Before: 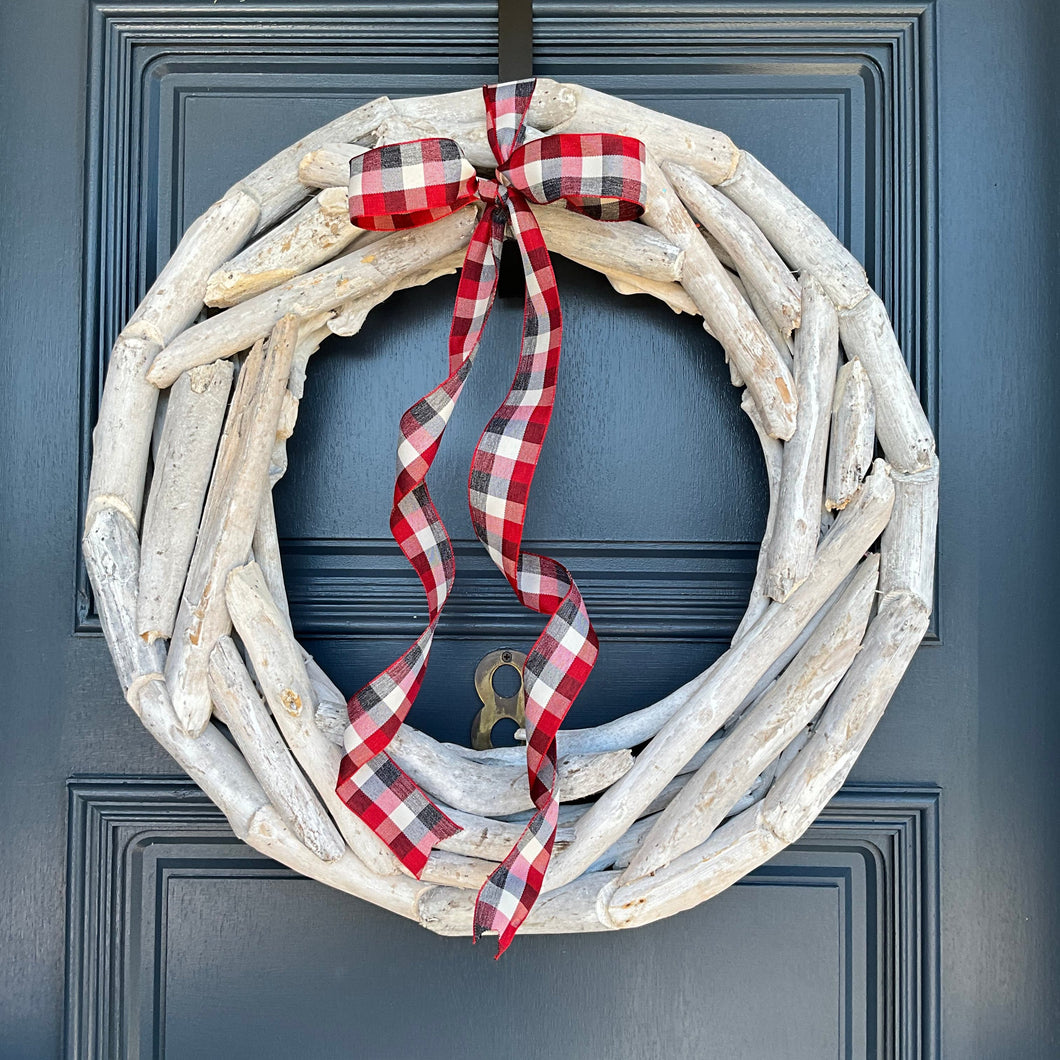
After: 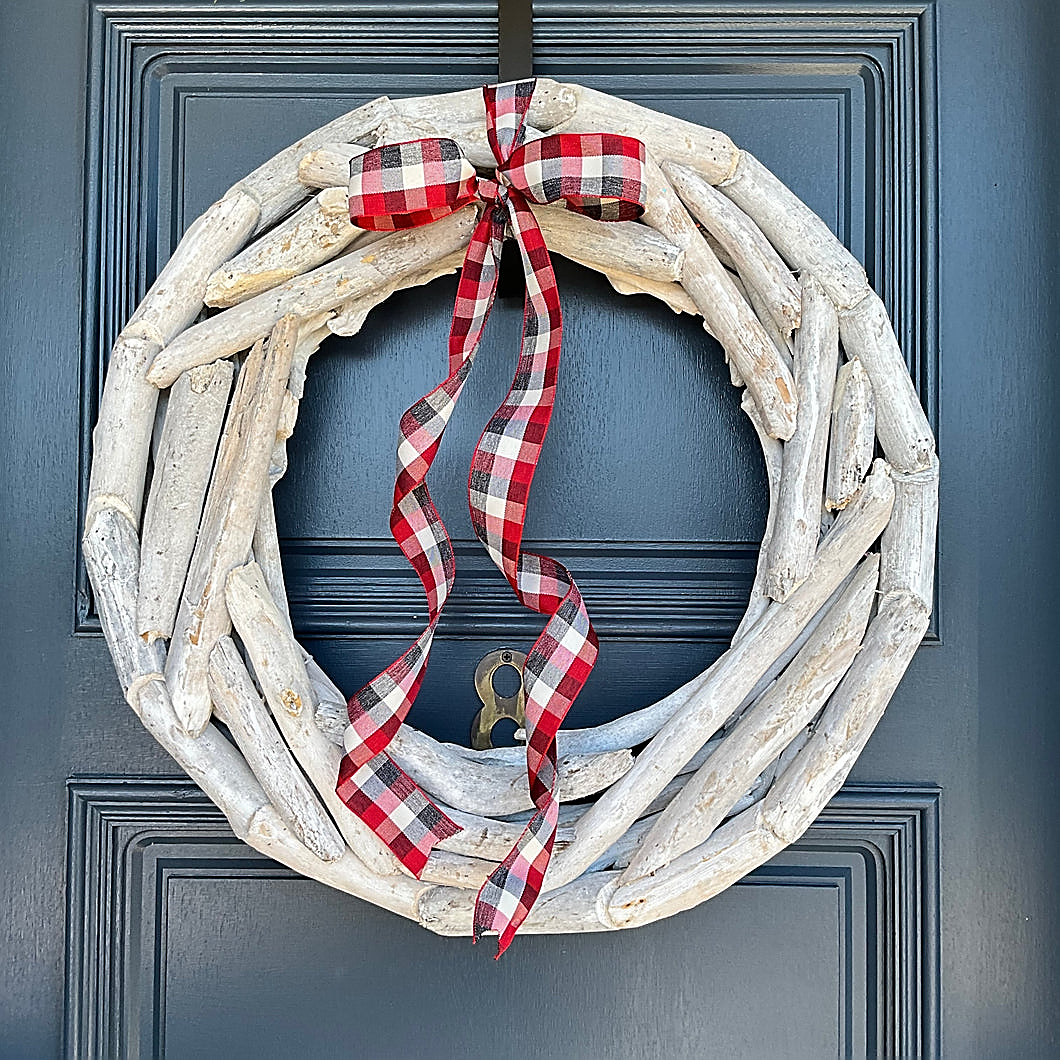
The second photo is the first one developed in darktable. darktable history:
sharpen: radius 1.353, amount 1.267, threshold 0.706
